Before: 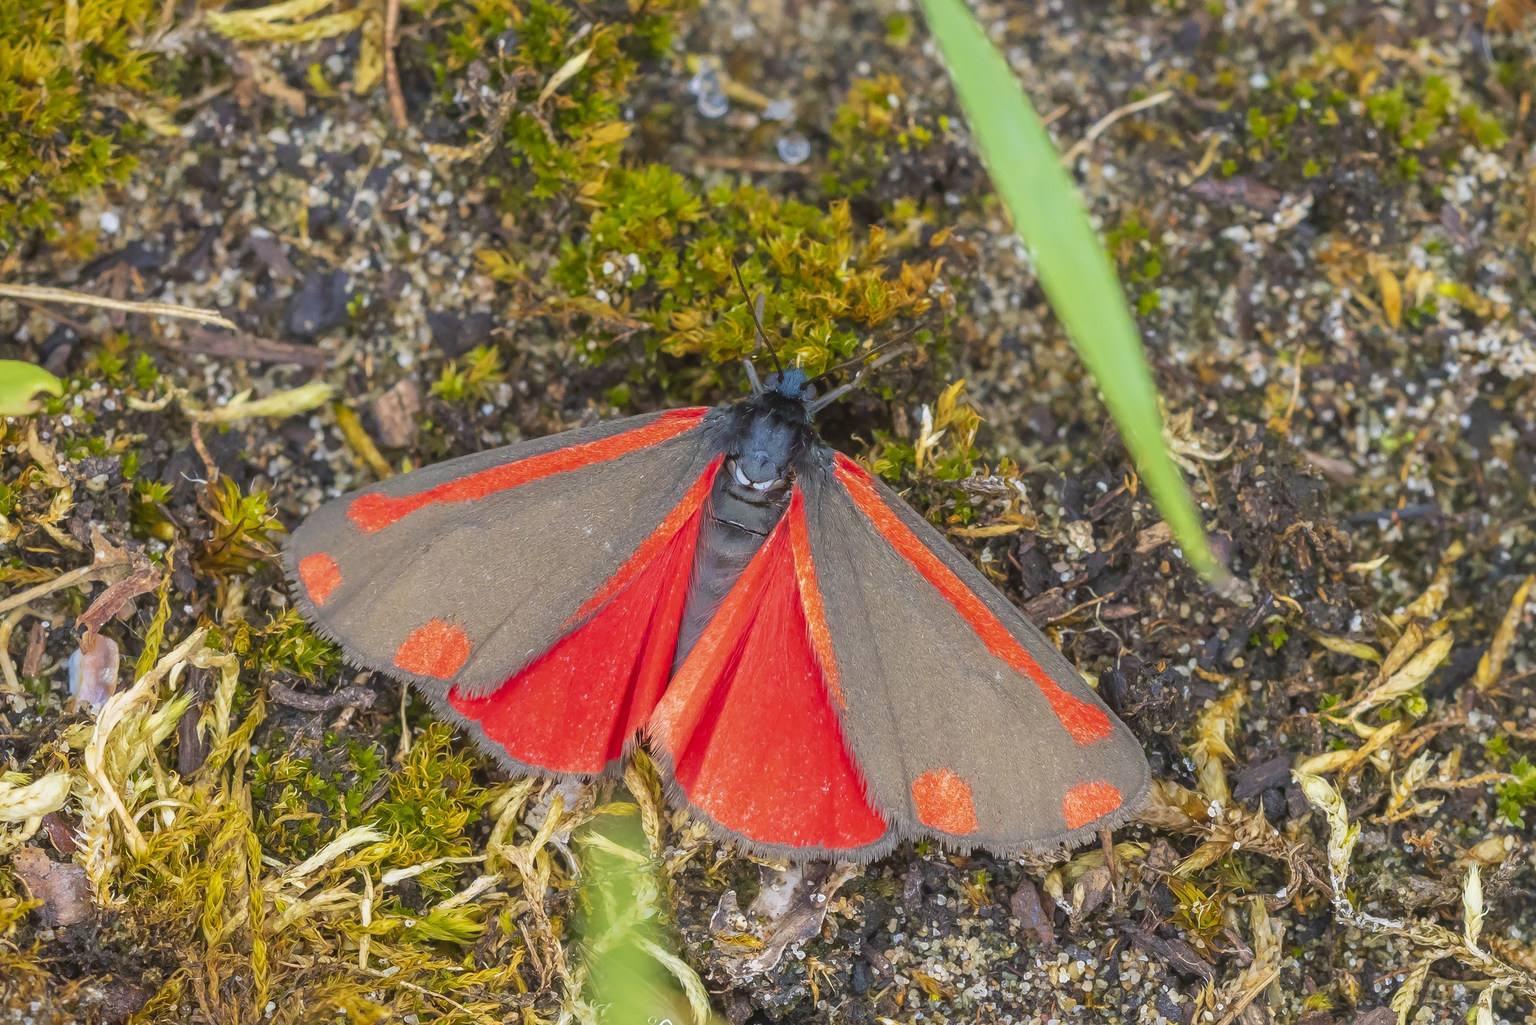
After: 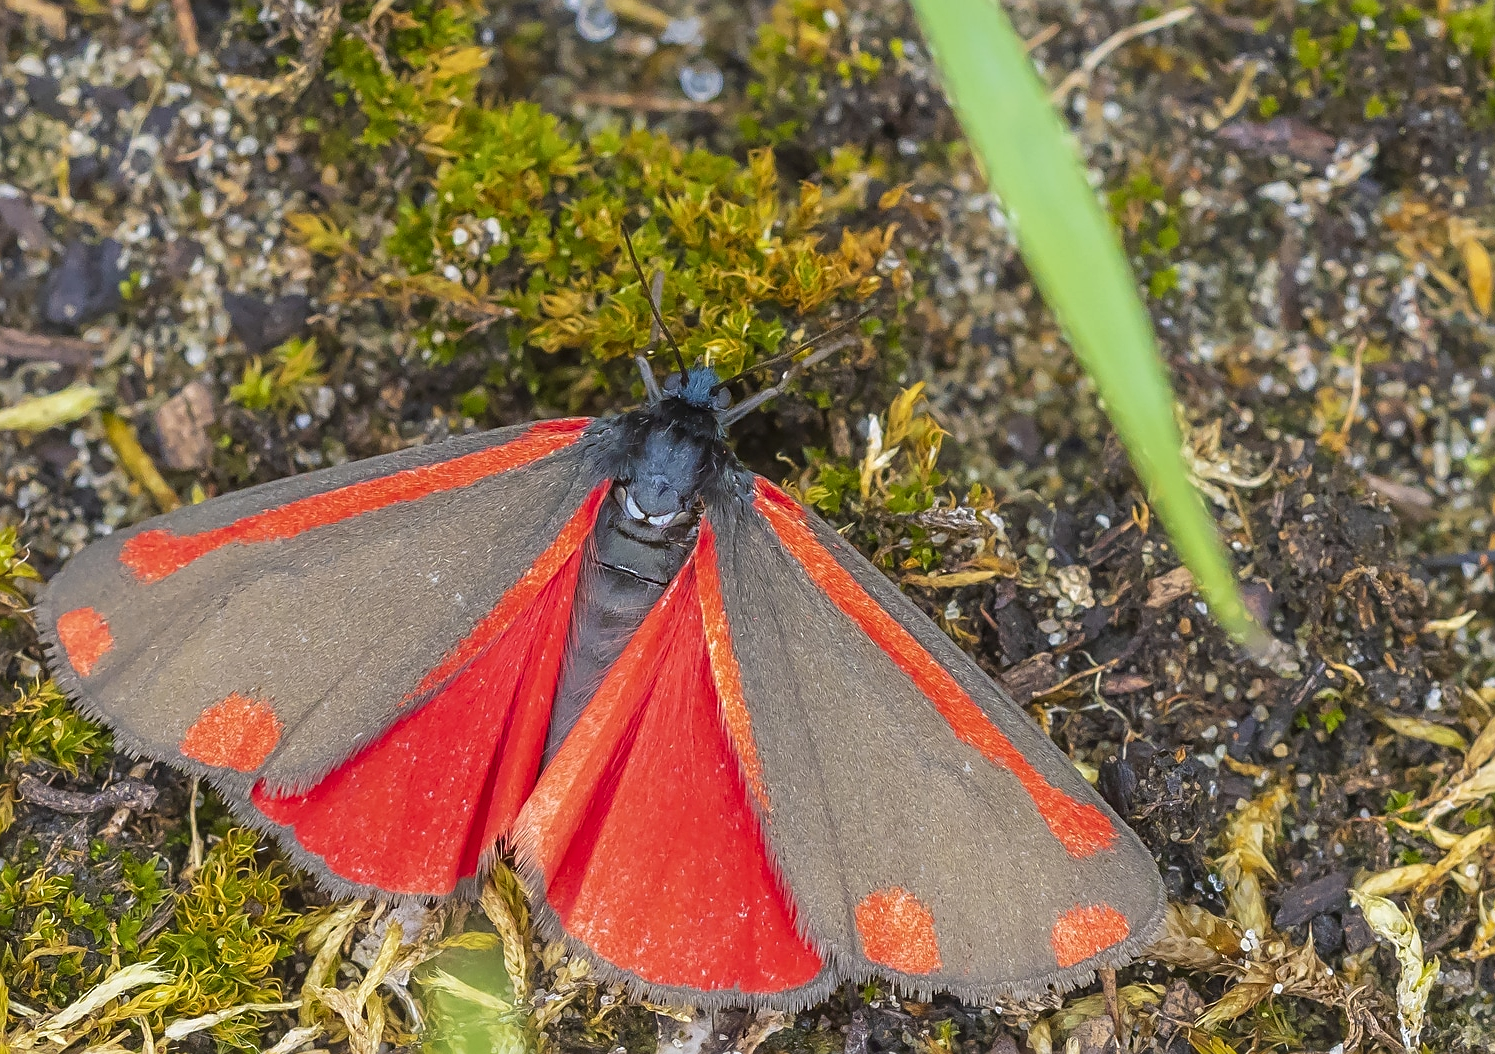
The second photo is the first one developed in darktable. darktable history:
crop: left 16.604%, top 8.434%, right 8.639%, bottom 12.547%
sharpen: on, module defaults
local contrast: highlights 102%, shadows 102%, detail 120%, midtone range 0.2
